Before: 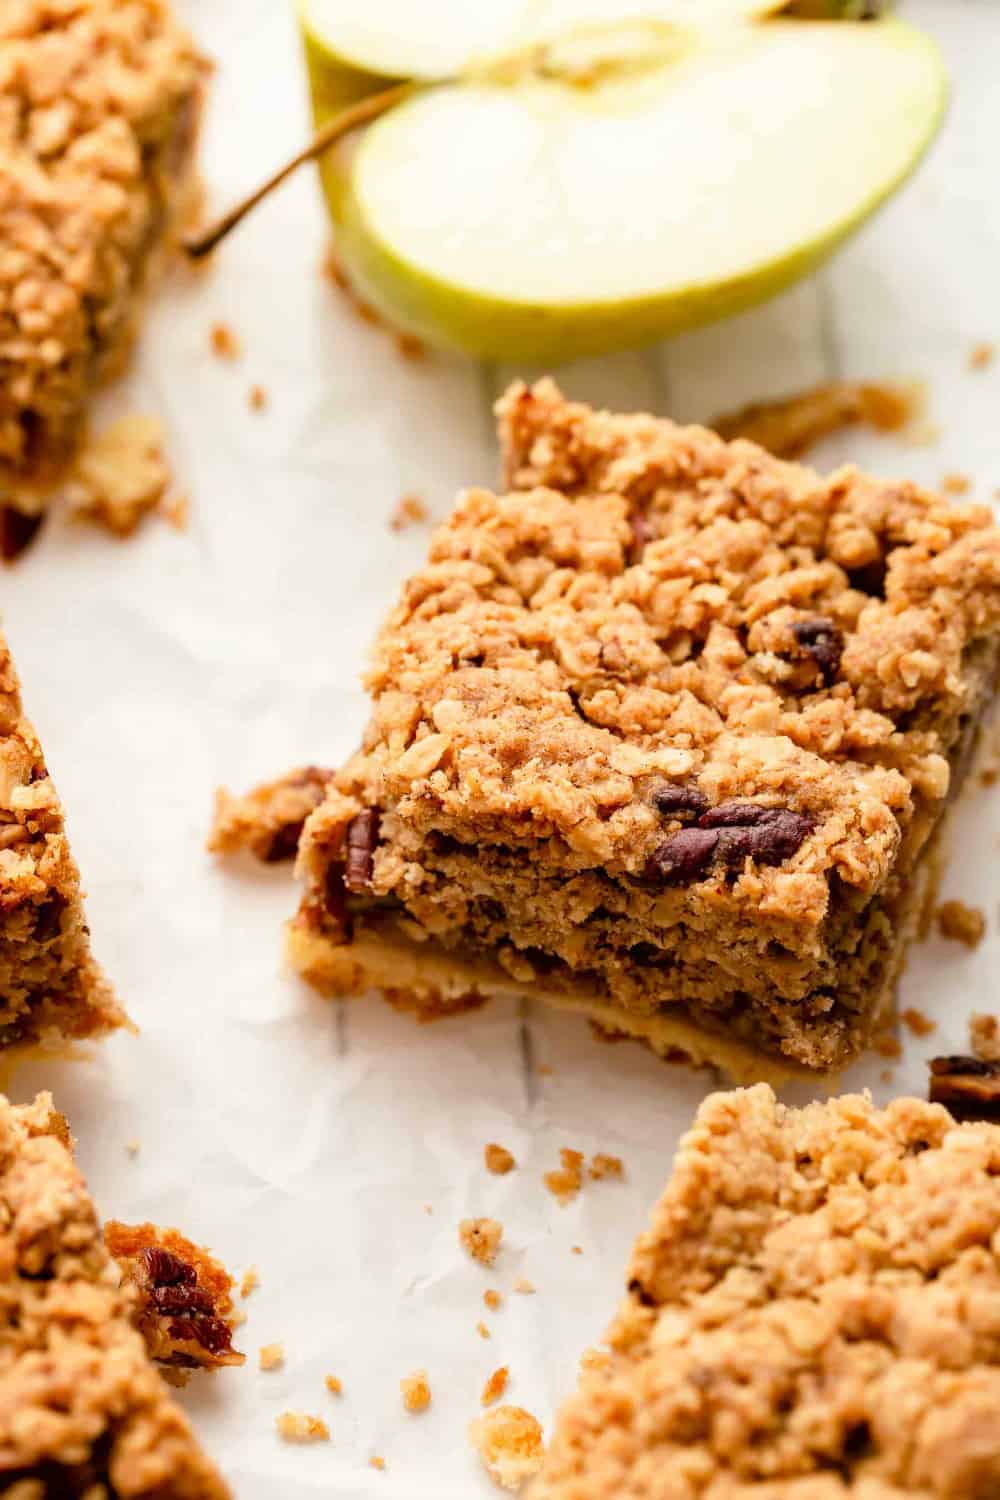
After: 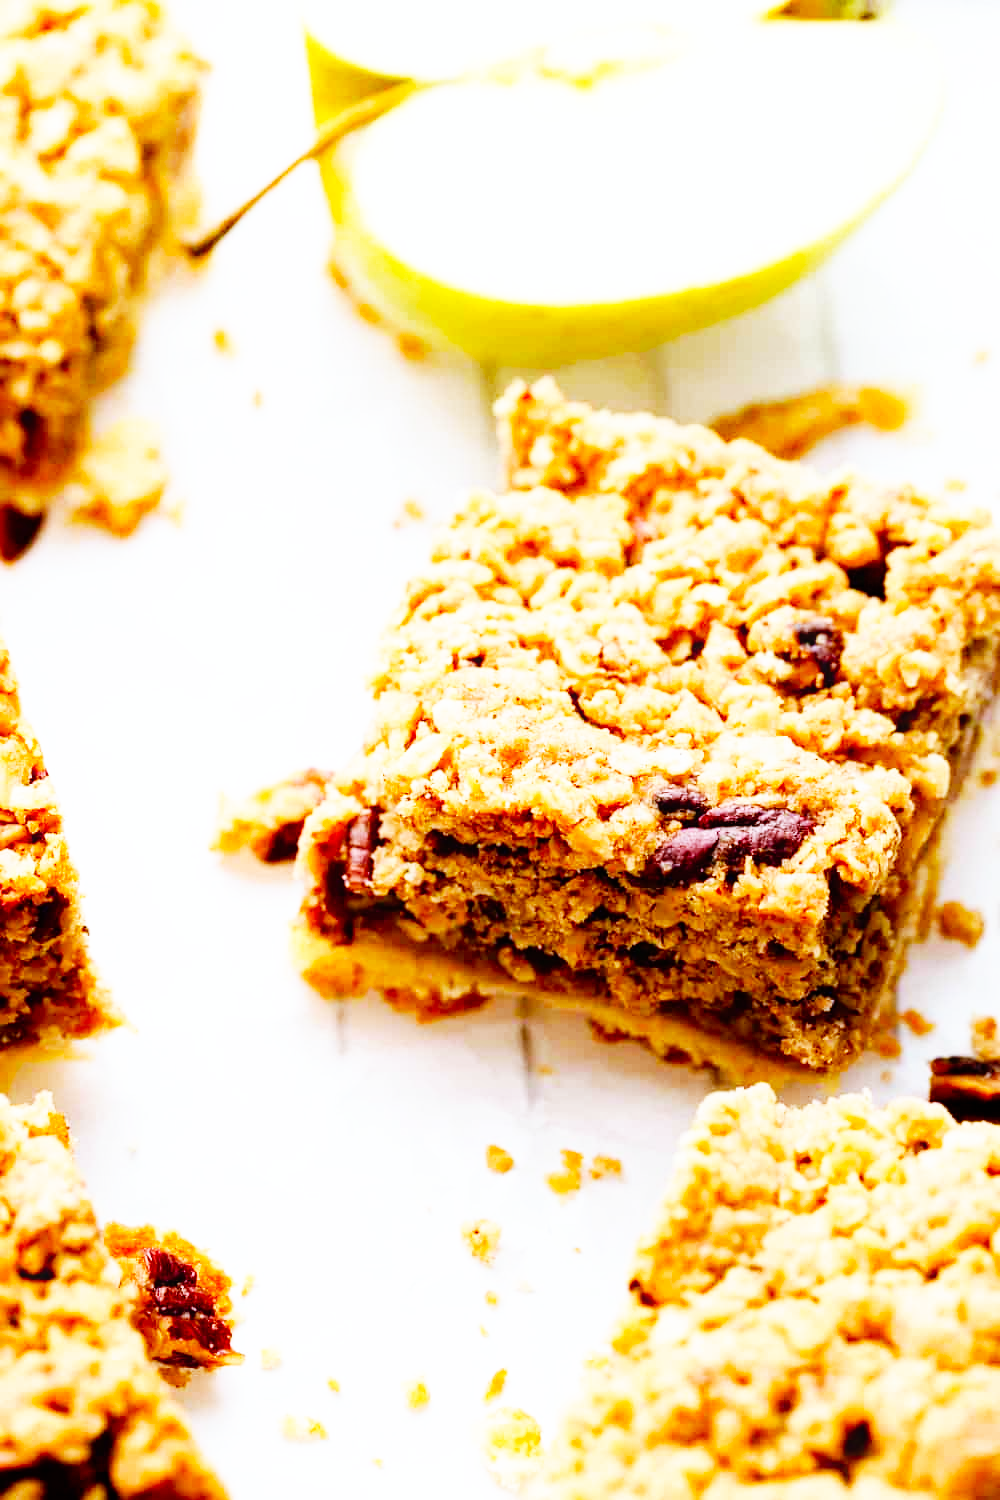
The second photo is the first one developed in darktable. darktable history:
white balance: red 0.926, green 1.003, blue 1.133
tone equalizer: on, module defaults
contrast equalizer: y [[0.439, 0.44, 0.442, 0.457, 0.493, 0.498], [0.5 ×6], [0.5 ×6], [0 ×6], [0 ×6]]
exposure: black level correction 0.007, exposure 0.093 EV, compensate highlight preservation false
base curve: curves: ch0 [(0, 0) (0.007, 0.004) (0.027, 0.03) (0.046, 0.07) (0.207, 0.54) (0.442, 0.872) (0.673, 0.972) (1, 1)], preserve colors none
